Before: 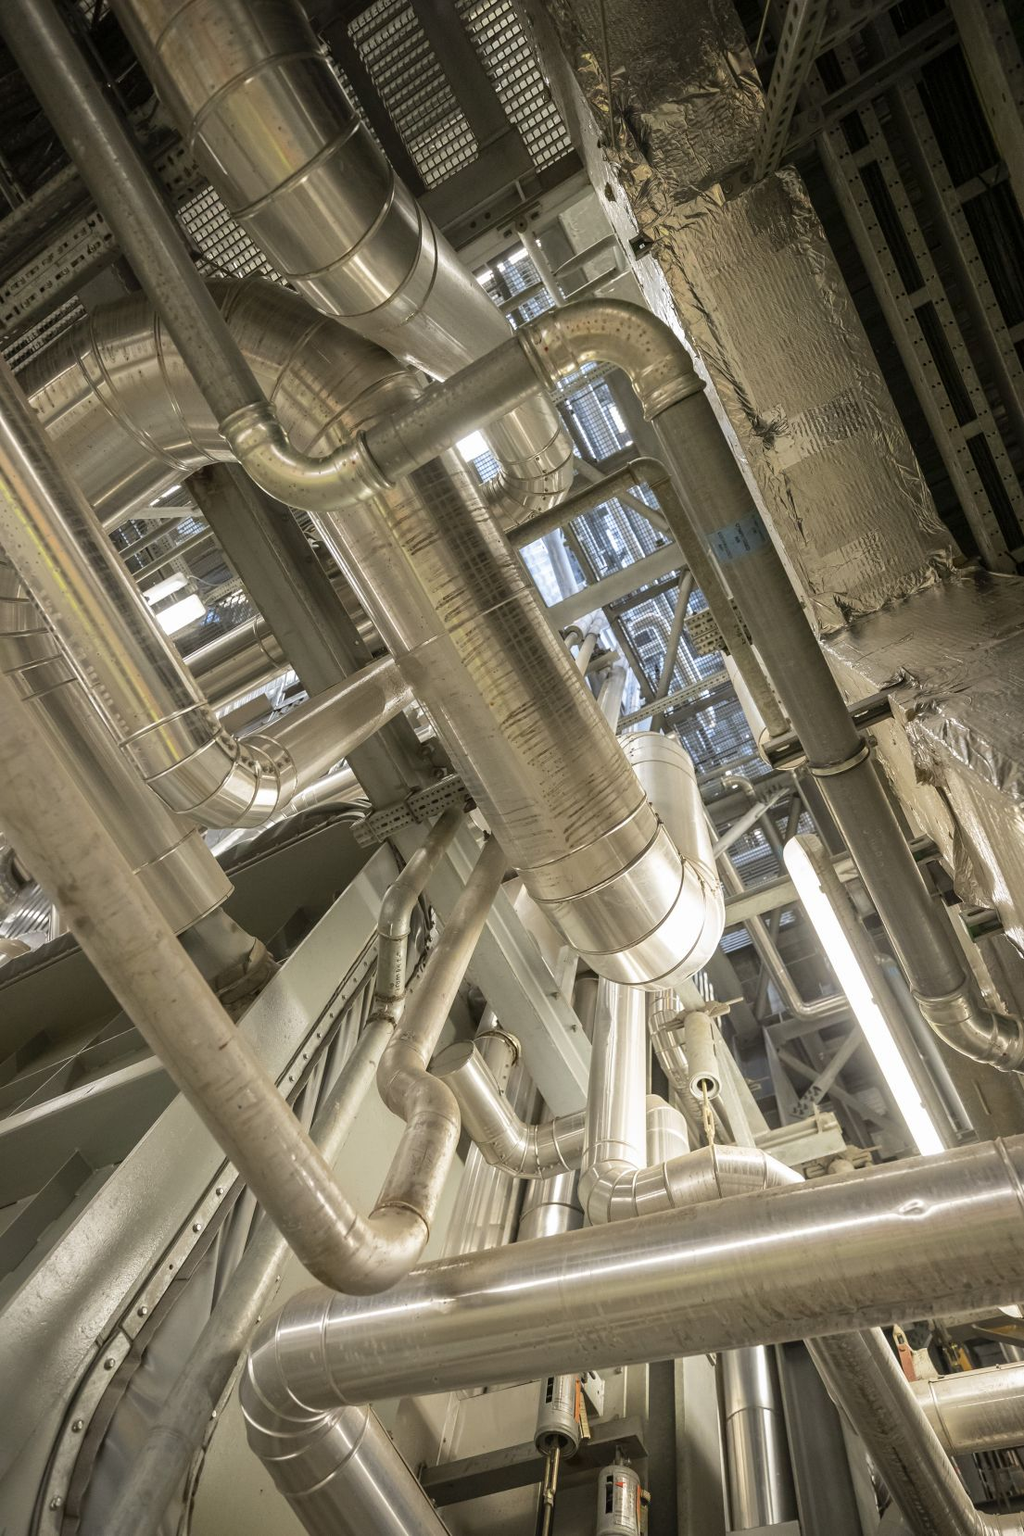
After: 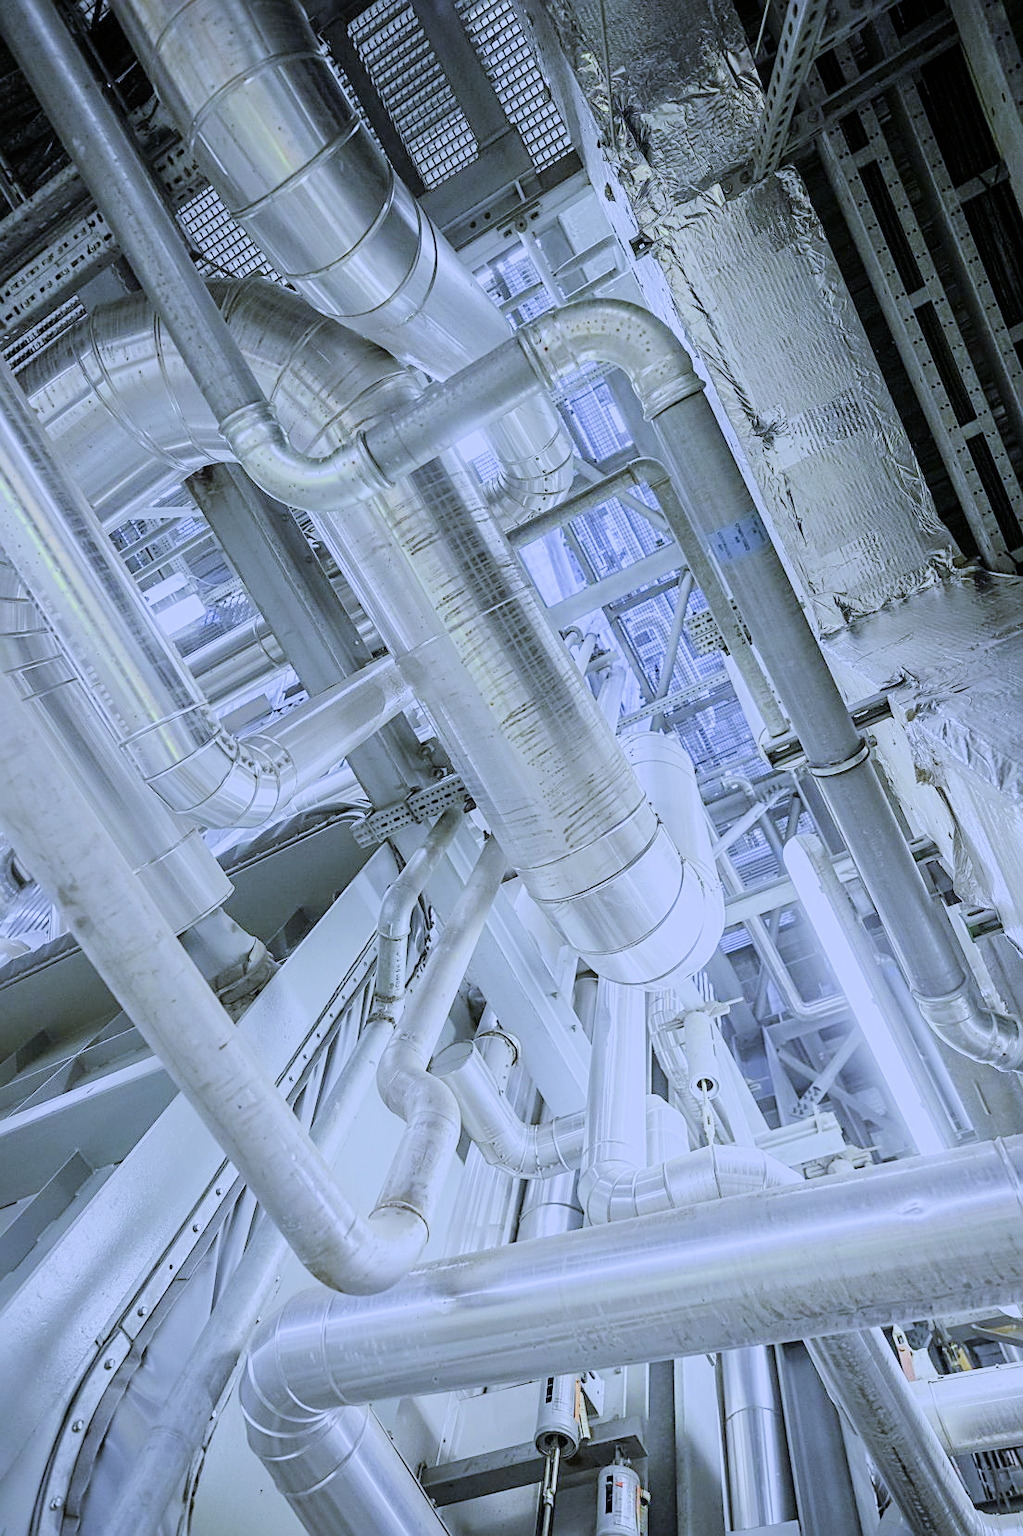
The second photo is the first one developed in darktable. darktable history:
sharpen: on, module defaults
exposure: black level correction 0, exposure 1.45 EV, compensate exposure bias true, compensate highlight preservation false
white balance: red 0.766, blue 1.537
filmic rgb: black relative exposure -6.82 EV, white relative exposure 5.89 EV, hardness 2.71
